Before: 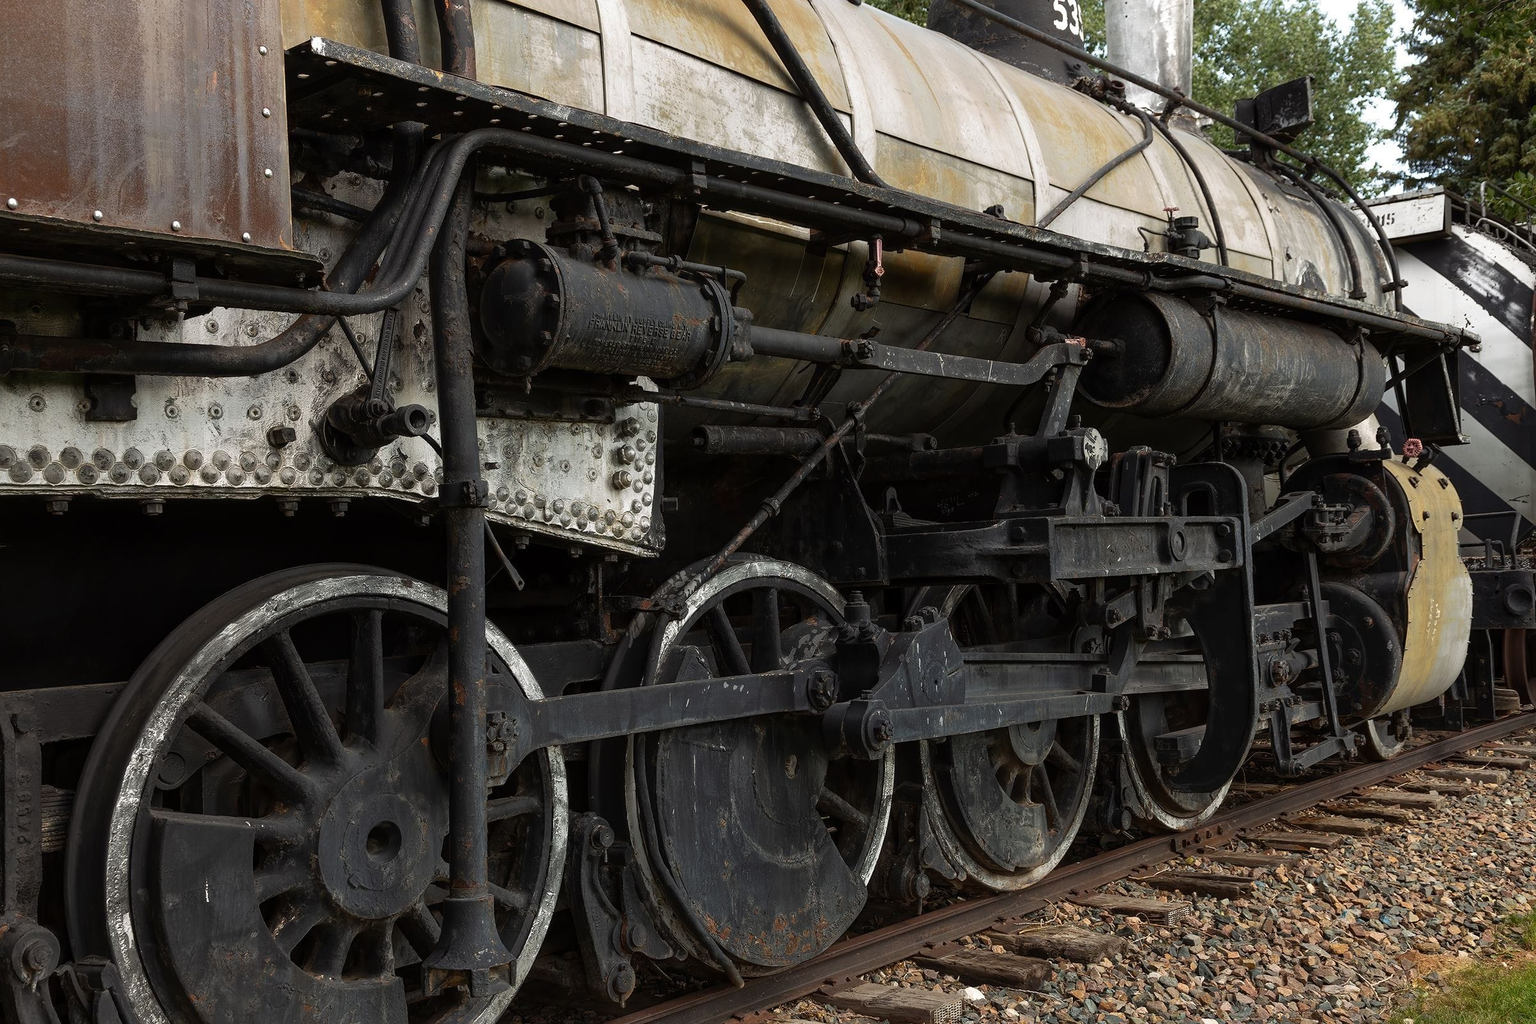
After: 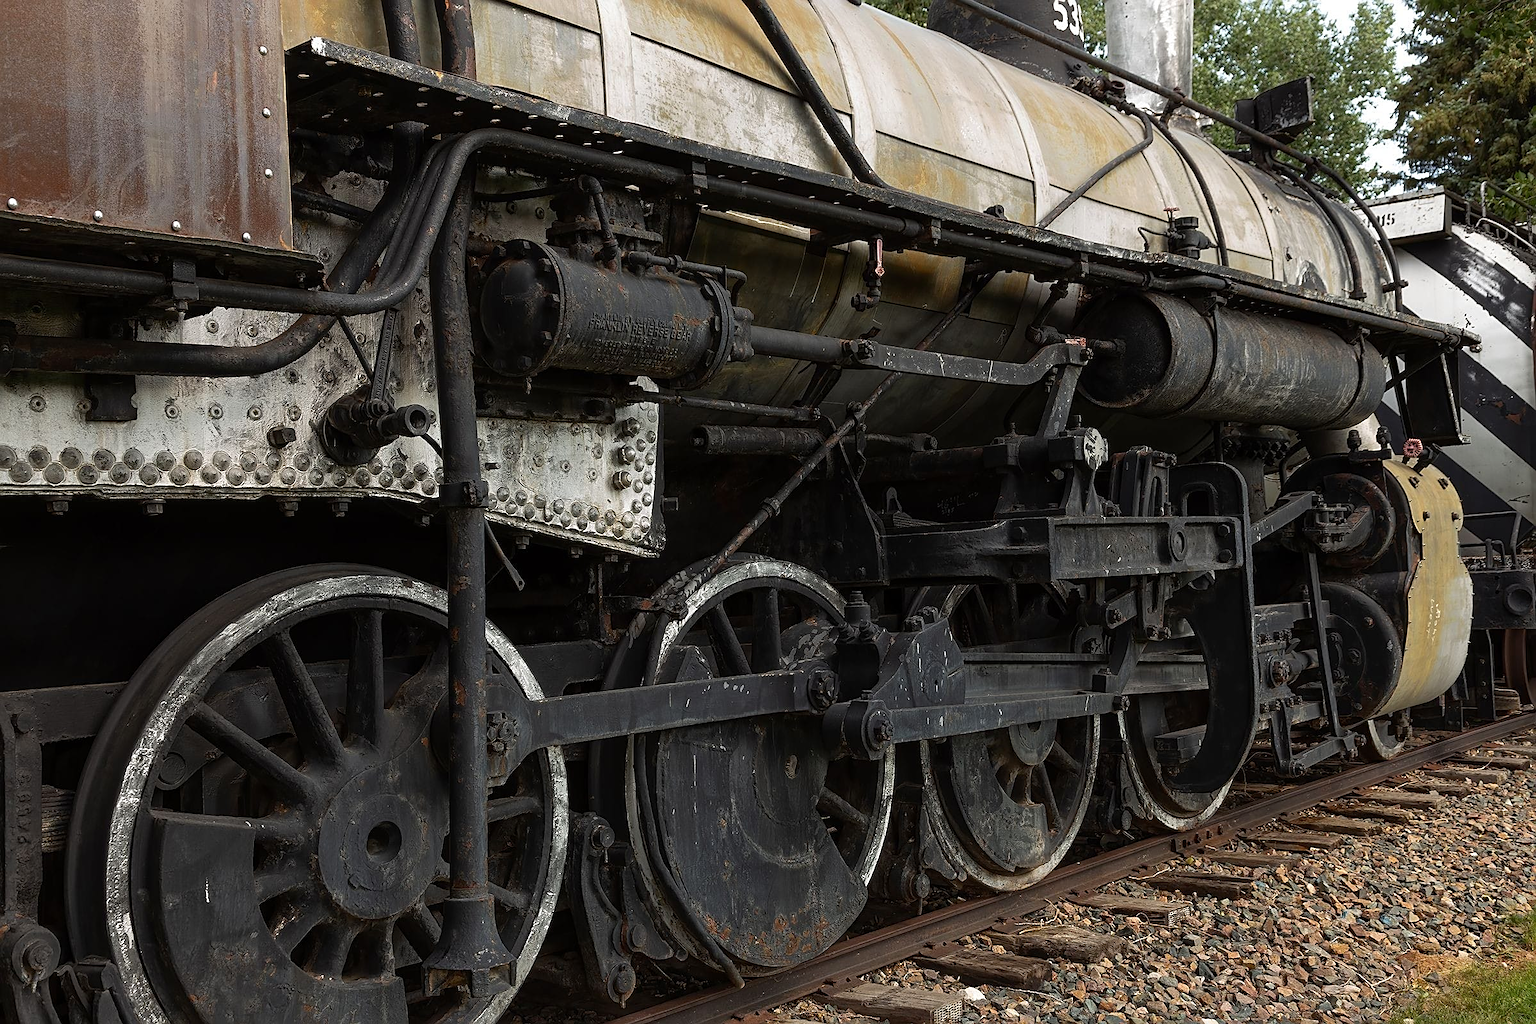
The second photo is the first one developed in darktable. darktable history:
sharpen: on, module defaults
color zones: curves: ch1 [(0, 0.523) (0.143, 0.545) (0.286, 0.52) (0.429, 0.506) (0.571, 0.503) (0.714, 0.503) (0.857, 0.508) (1, 0.523)]
